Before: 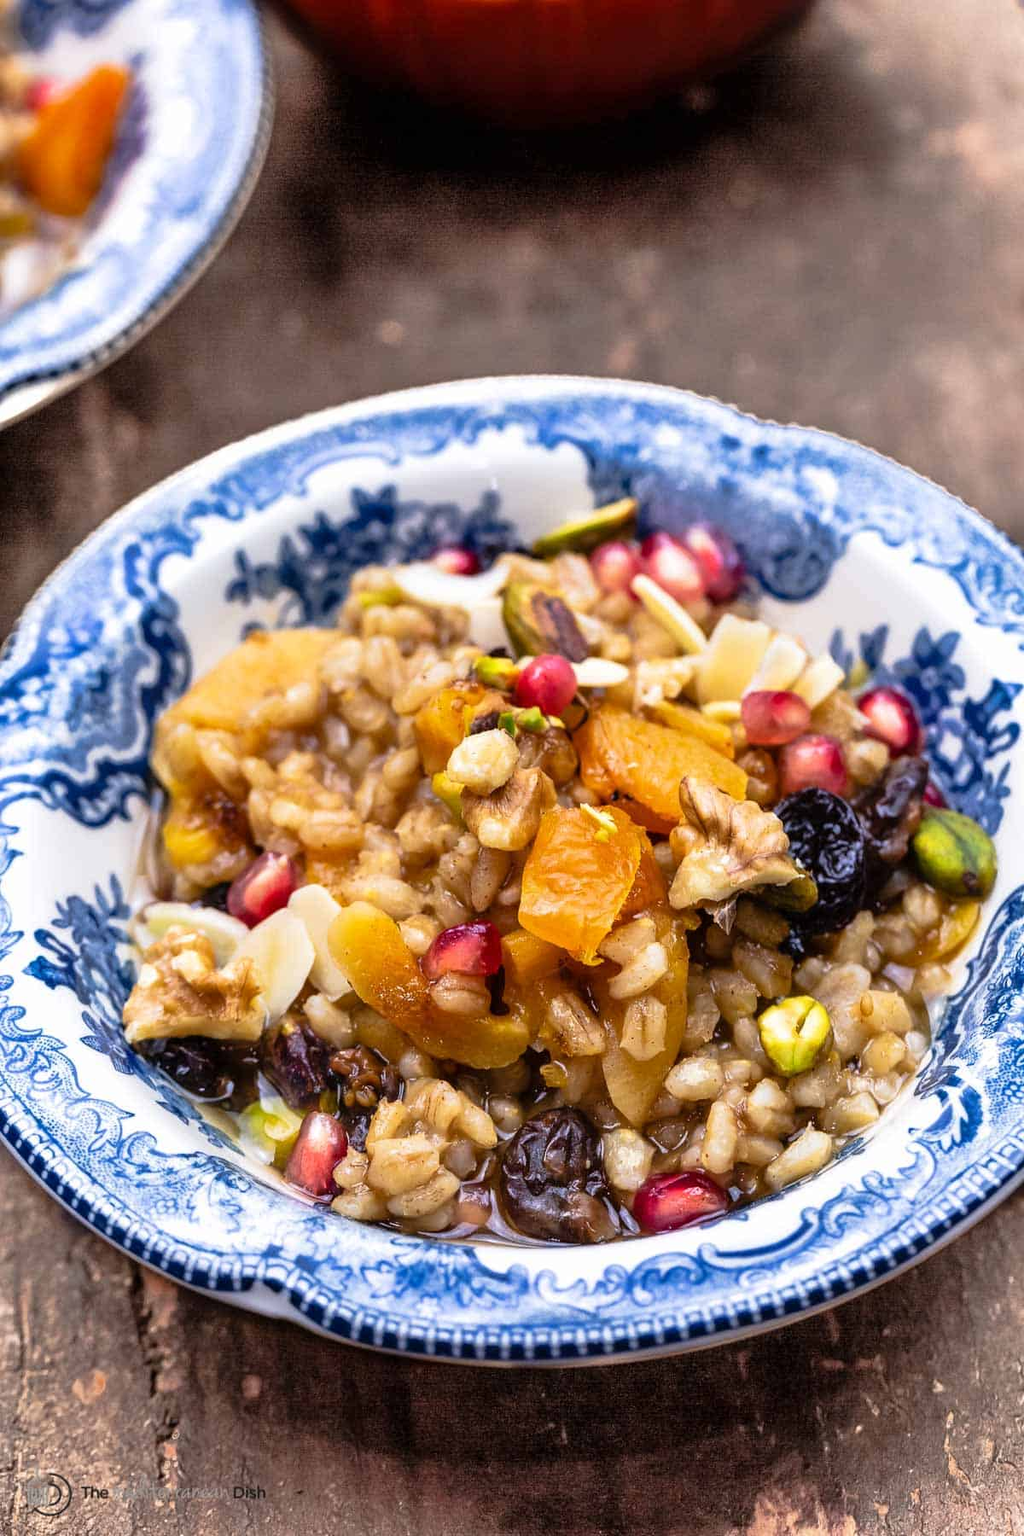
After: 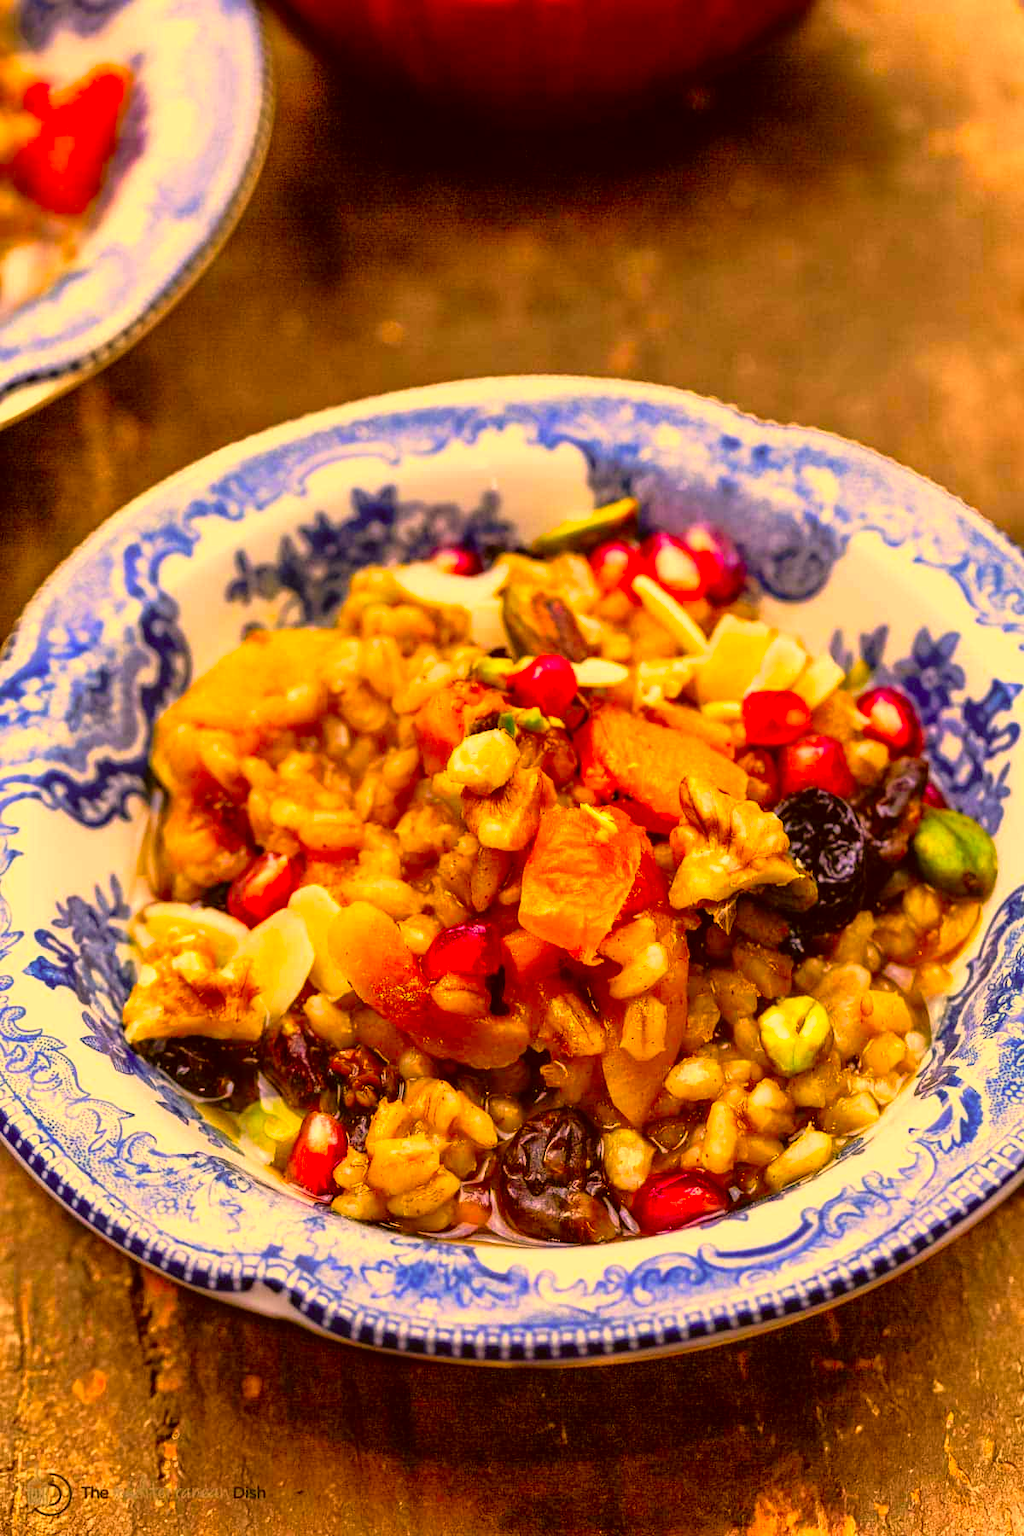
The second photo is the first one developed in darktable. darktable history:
color correction: highlights a* 11.01, highlights b* 29.95, shadows a* 2.91, shadows b* 17.97, saturation 1.75
